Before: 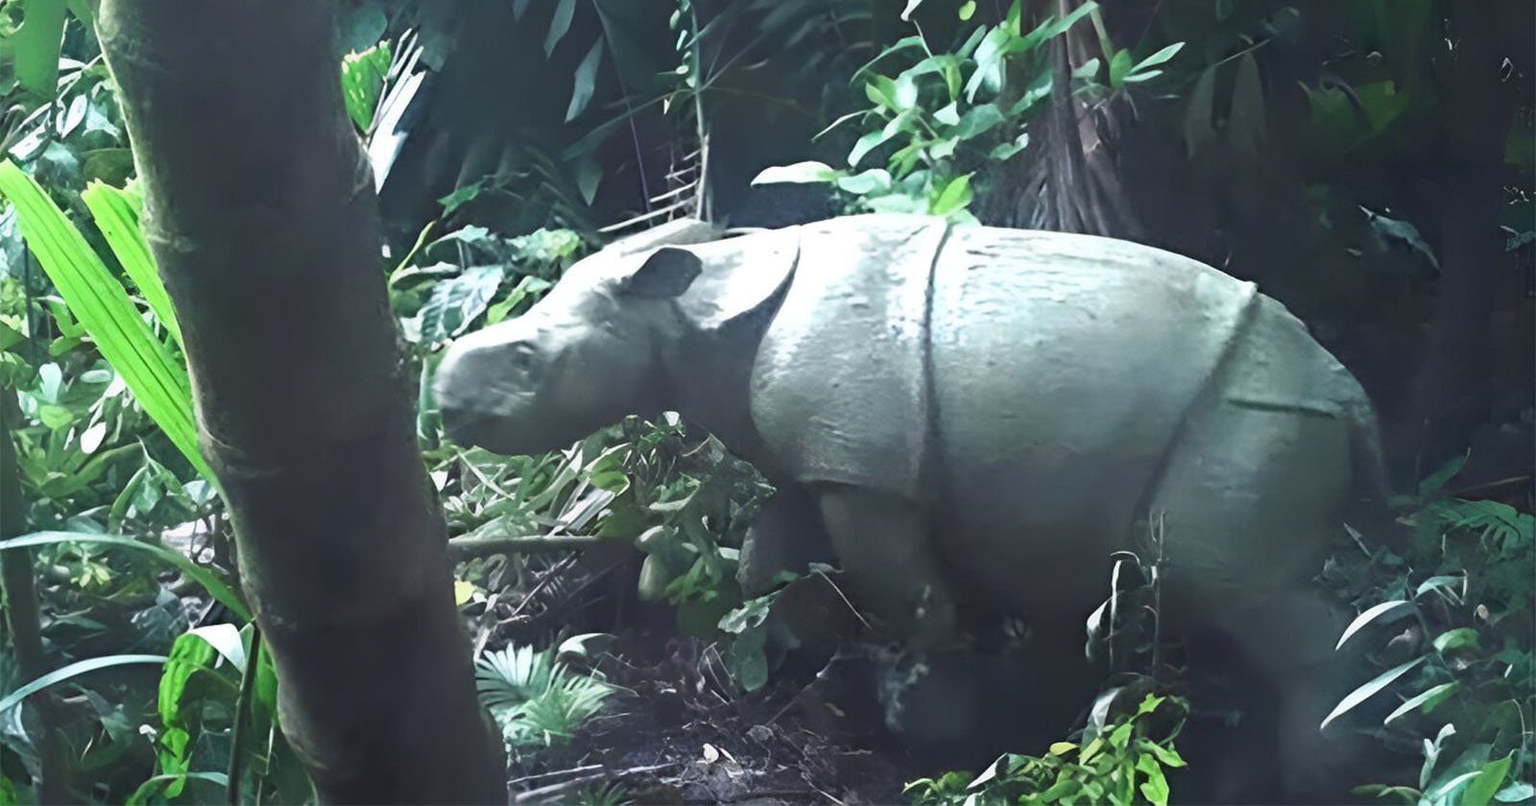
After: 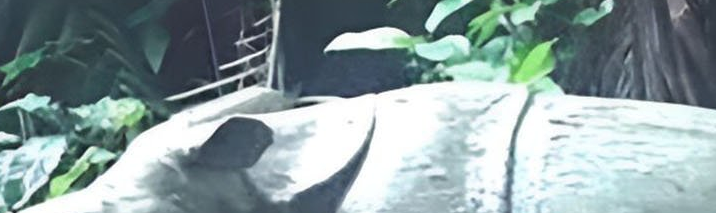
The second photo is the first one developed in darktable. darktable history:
shadows and highlights: shadows 24.85, highlights -23.84
crop: left 28.627%, top 16.831%, right 26.589%, bottom 57.767%
